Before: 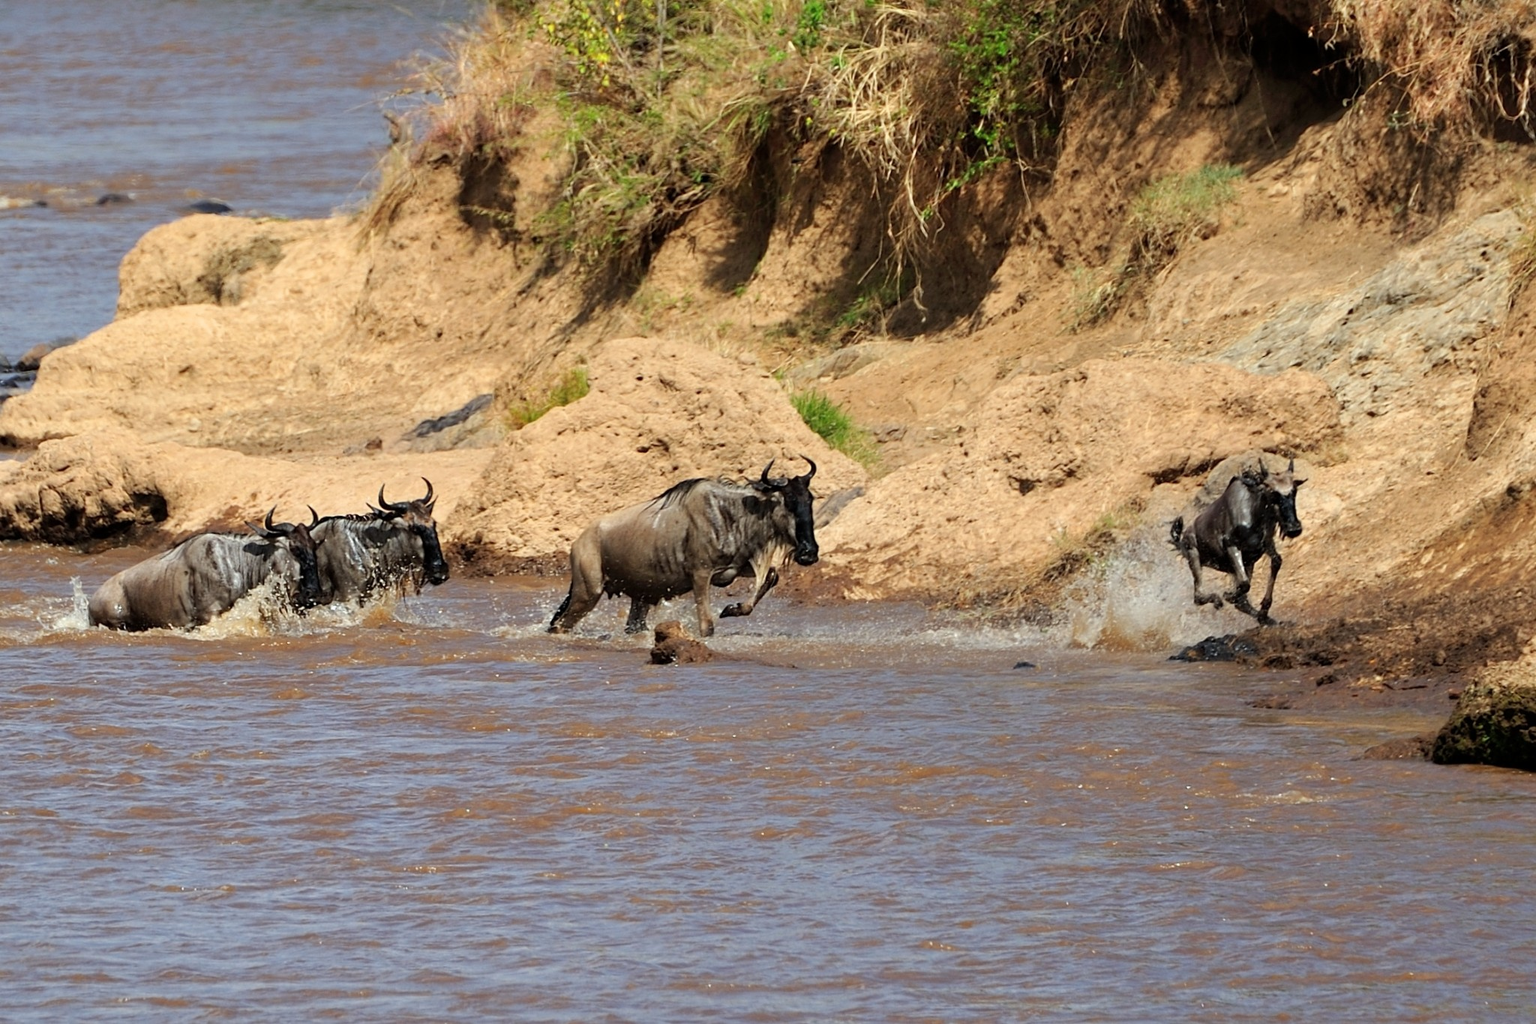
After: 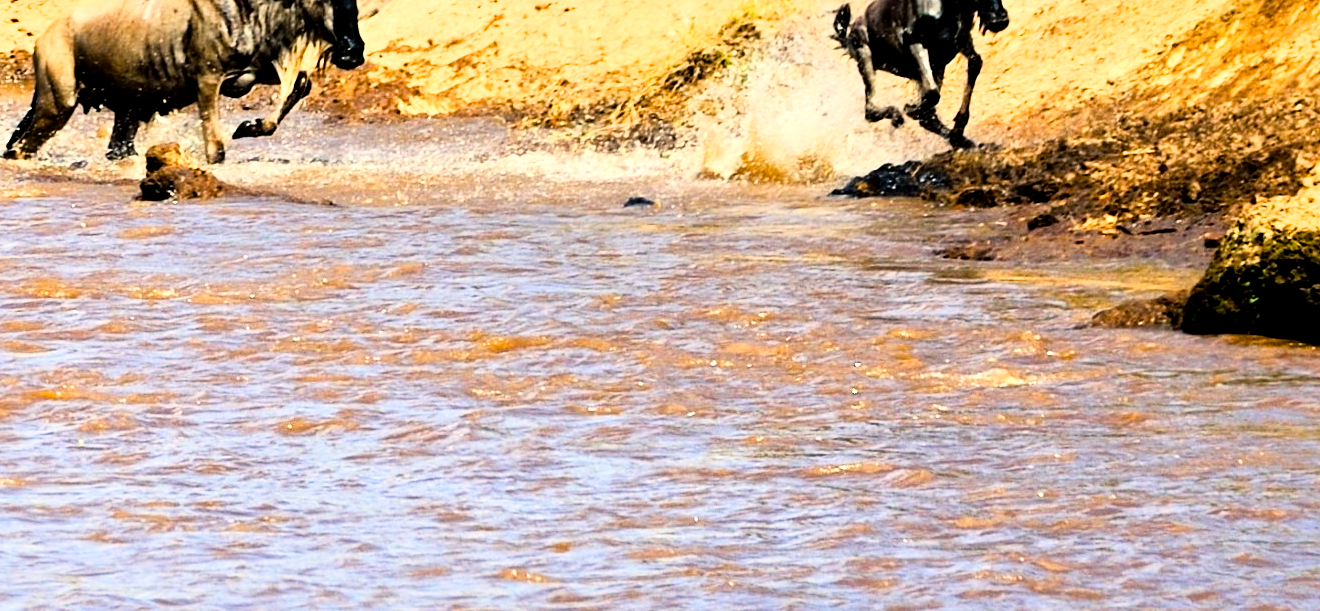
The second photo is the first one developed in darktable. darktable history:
rgb curve: curves: ch0 [(0, 0) (0.21, 0.15) (0.24, 0.21) (0.5, 0.75) (0.75, 0.96) (0.89, 0.99) (1, 1)]; ch1 [(0, 0.02) (0.21, 0.13) (0.25, 0.2) (0.5, 0.67) (0.75, 0.9) (0.89, 0.97) (1, 1)]; ch2 [(0, 0.02) (0.21, 0.13) (0.25, 0.2) (0.5, 0.67) (0.75, 0.9) (0.89, 0.97) (1, 1)], compensate middle gray true
local contrast: mode bilateral grid, contrast 20, coarseness 50, detail 148%, midtone range 0.2
color balance rgb: shadows lift › chroma 3%, shadows lift › hue 240.84°, highlights gain › chroma 3%, highlights gain › hue 73.2°, global offset › luminance -0.5%, perceptual saturation grading › global saturation 20%, perceptual saturation grading › highlights -25%, perceptual saturation grading › shadows 50%, global vibrance 25.26%
exposure: black level correction 0.001, exposure 0.014 EV, compensate highlight preservation false
crop and rotate: left 35.509%, top 50.238%, bottom 4.934%
